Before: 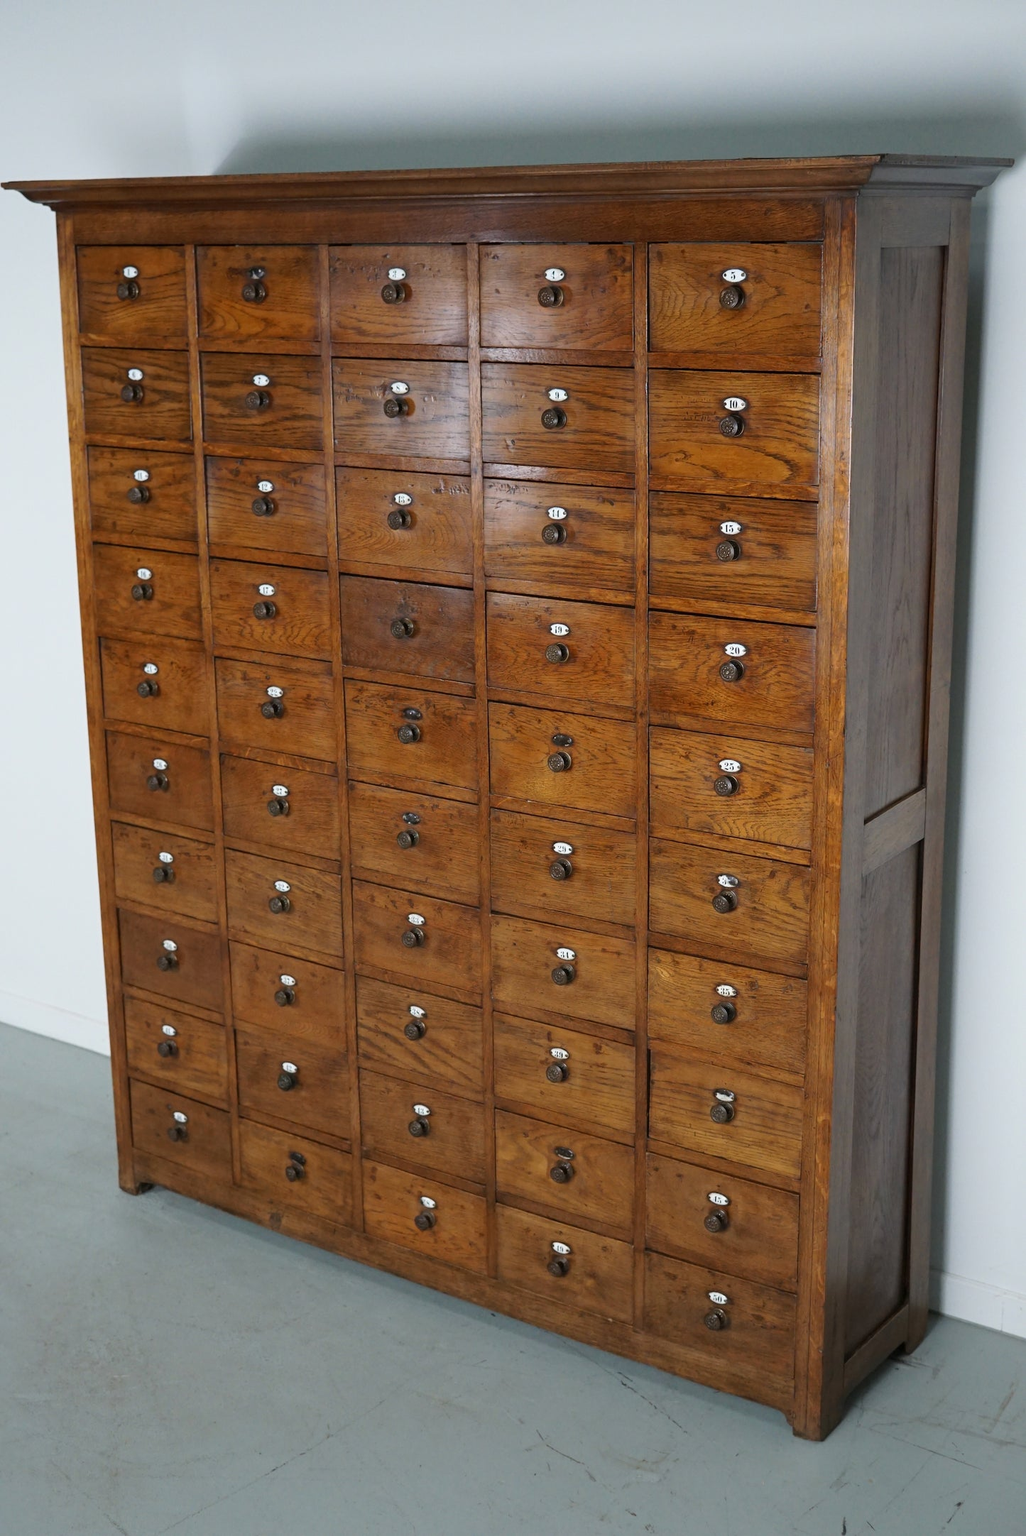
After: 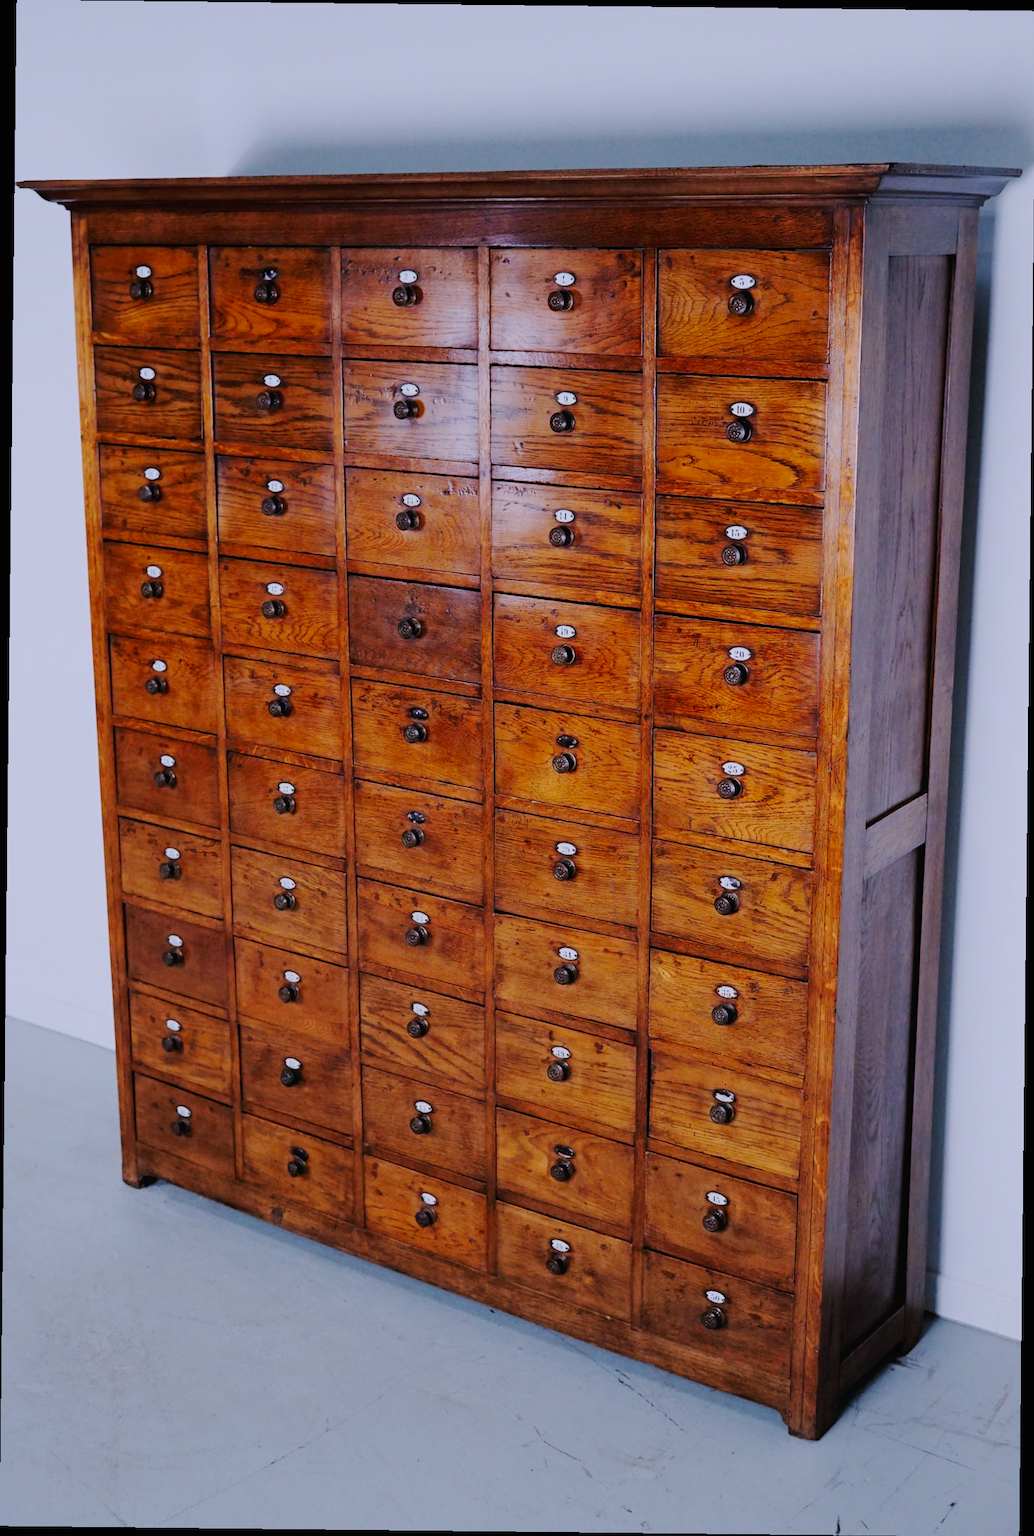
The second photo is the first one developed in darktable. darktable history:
crop and rotate: angle -0.637°
color calibration: gray › normalize channels true, illuminant custom, x 0.367, y 0.392, temperature 4439.6 K, gamut compression 0.028
contrast brightness saturation: contrast 0.078, saturation 0.205
tone curve: curves: ch0 [(0, 0) (0.003, 0.019) (0.011, 0.02) (0.025, 0.019) (0.044, 0.027) (0.069, 0.038) (0.1, 0.056) (0.136, 0.089) (0.177, 0.137) (0.224, 0.187) (0.277, 0.259) (0.335, 0.343) (0.399, 0.437) (0.468, 0.532) (0.543, 0.613) (0.623, 0.685) (0.709, 0.752) (0.801, 0.822) (0.898, 0.9) (1, 1)], preserve colors none
filmic rgb: black relative exposure -7.09 EV, white relative exposure 5.36 EV, threshold 3.02 EV, hardness 3.03, enable highlight reconstruction true
